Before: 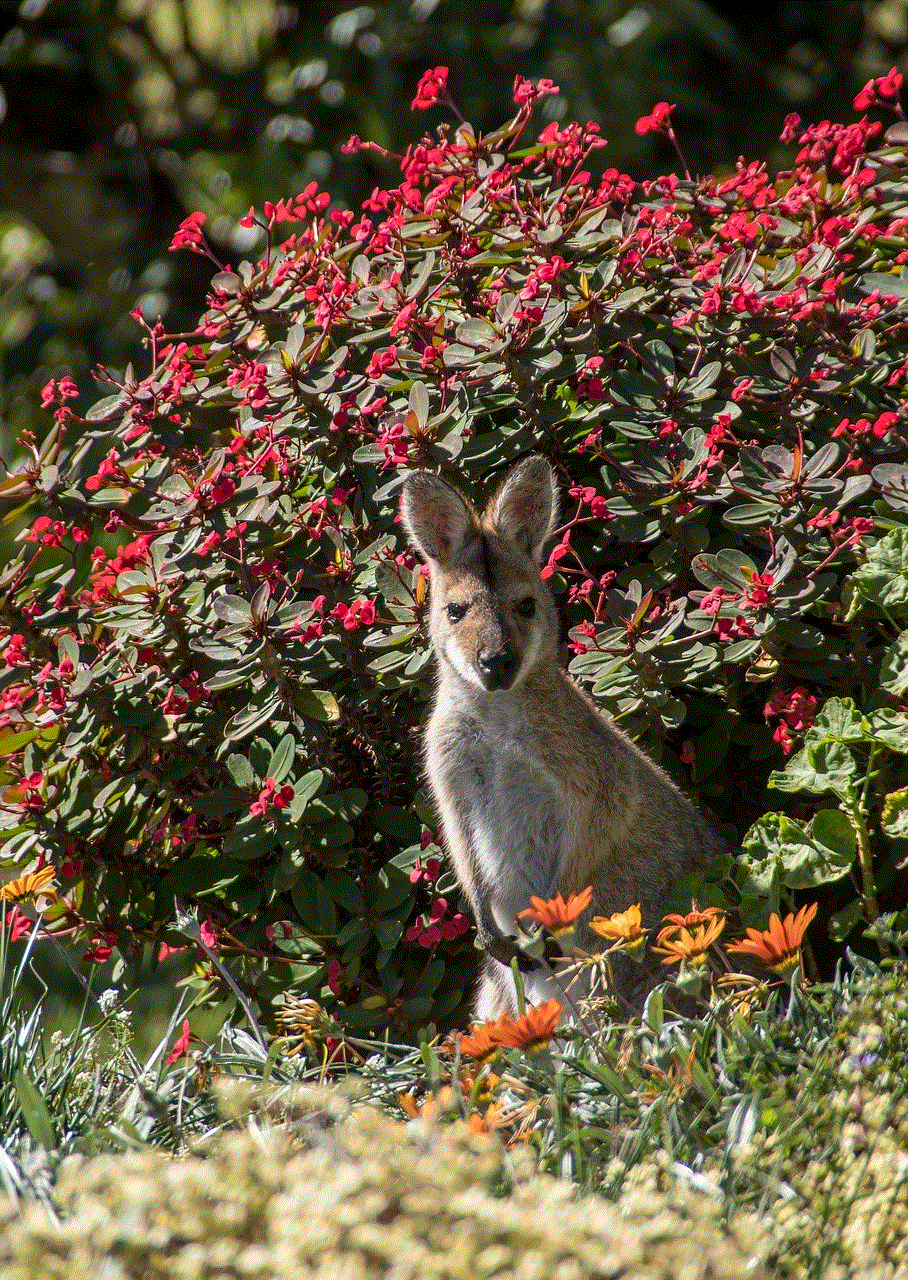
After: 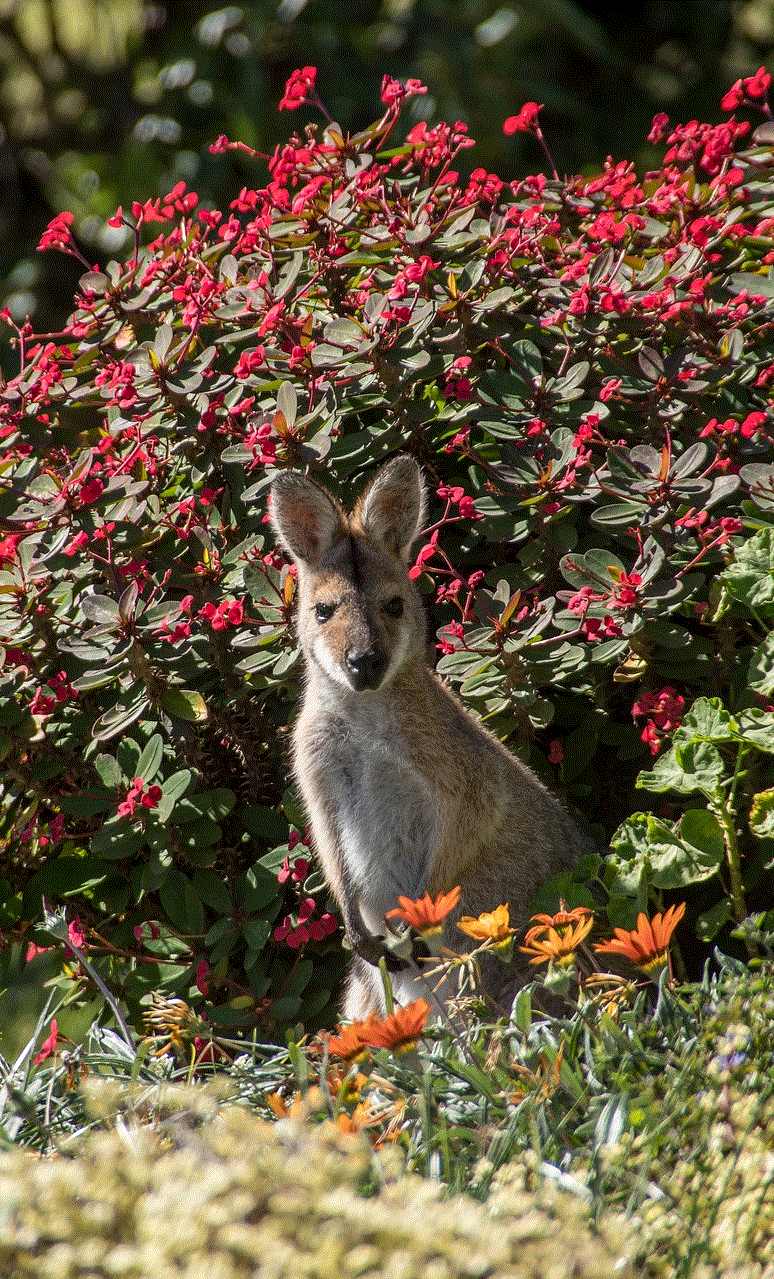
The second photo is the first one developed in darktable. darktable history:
crop and rotate: left 14.73%
